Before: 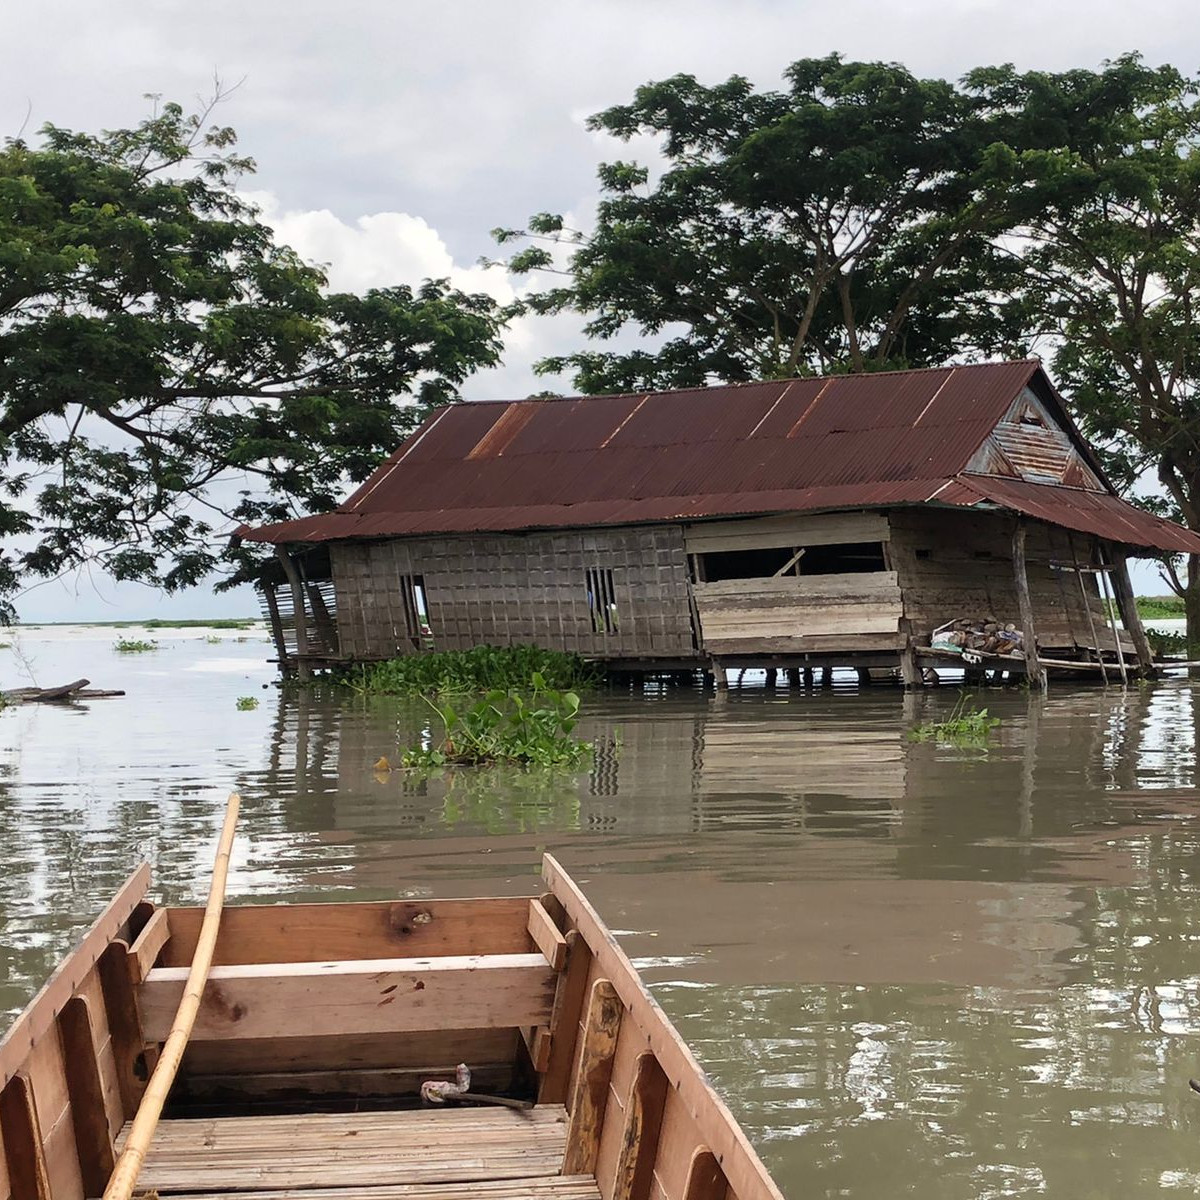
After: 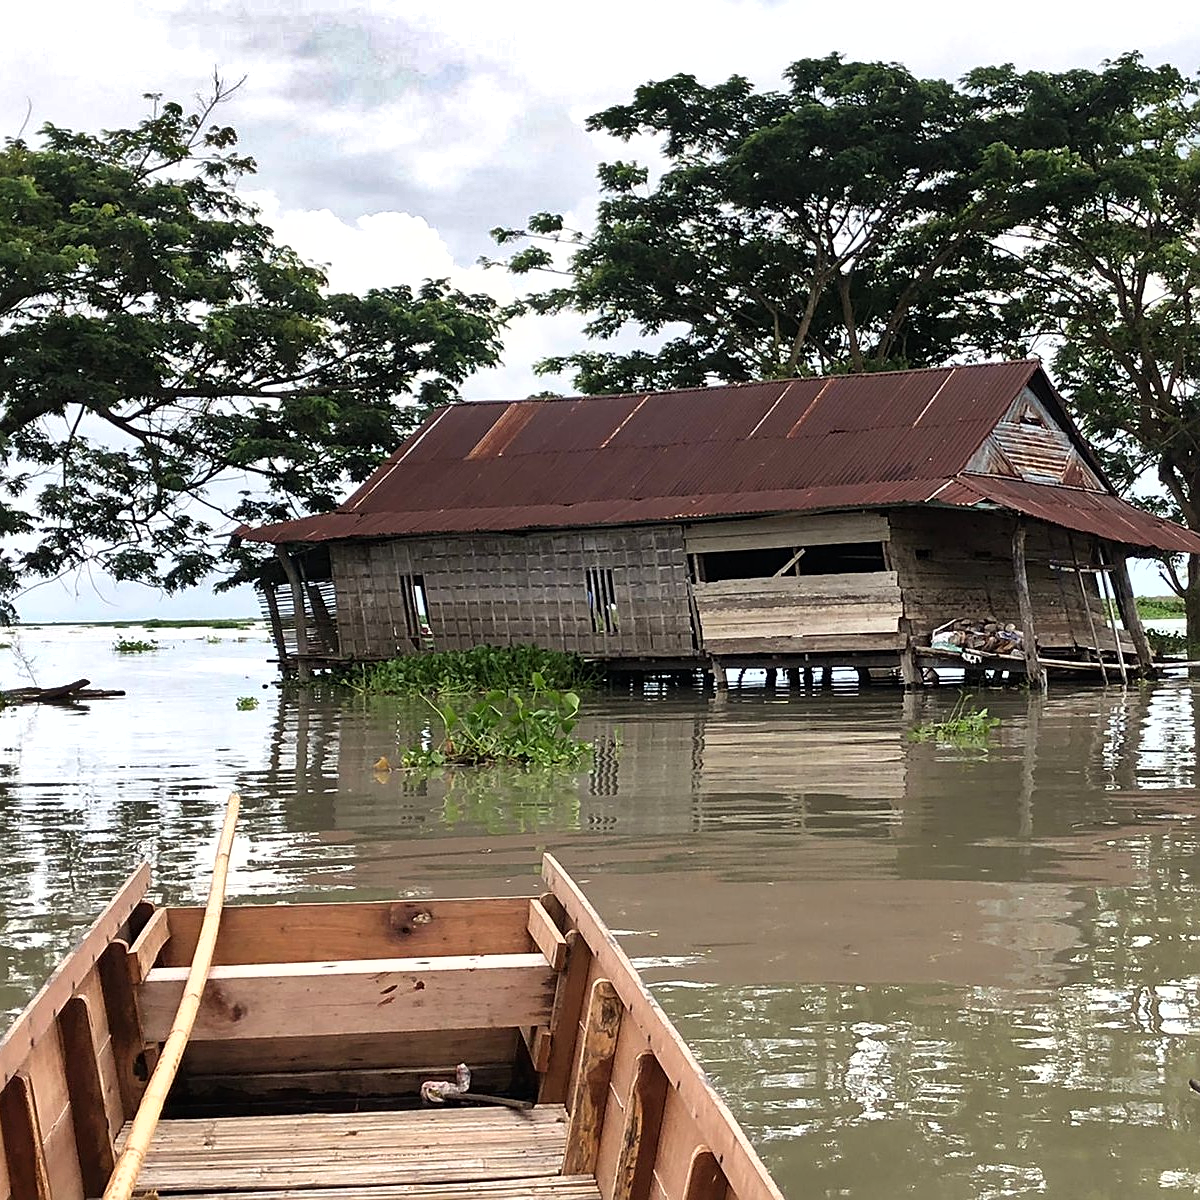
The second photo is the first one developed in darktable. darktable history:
shadows and highlights: shadows 20.94, highlights -81.56, soften with gaussian
sharpen: on, module defaults
tone equalizer: -8 EV -0.42 EV, -7 EV -0.417 EV, -6 EV -0.329 EV, -5 EV -0.255 EV, -3 EV 0.195 EV, -2 EV 0.304 EV, -1 EV 0.373 EV, +0 EV 0.401 EV
